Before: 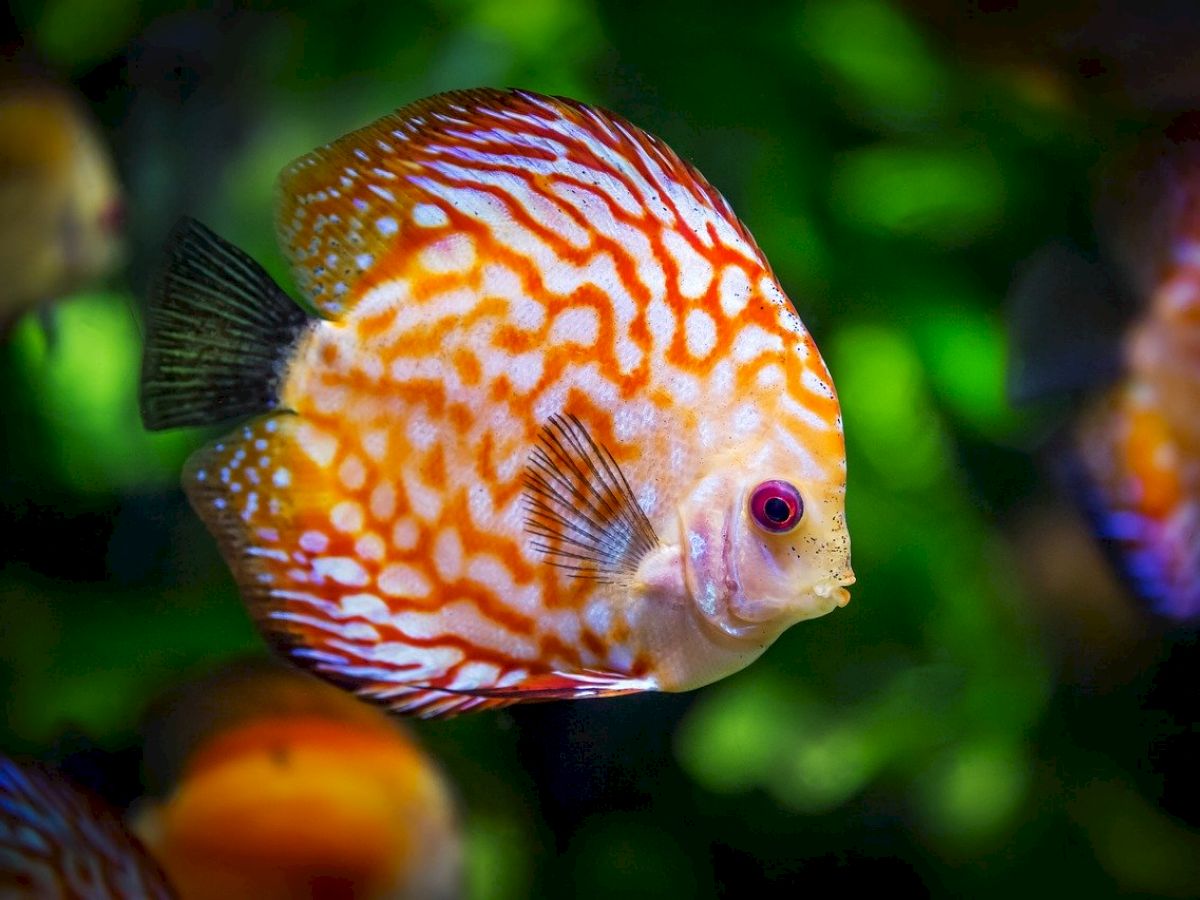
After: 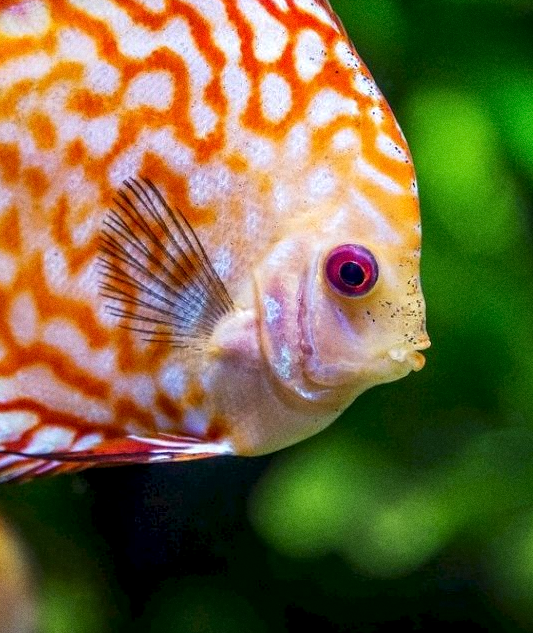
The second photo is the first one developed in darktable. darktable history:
local contrast: highlights 100%, shadows 100%, detail 120%, midtone range 0.2
crop: left 35.432%, top 26.233%, right 20.145%, bottom 3.432%
grain: coarseness 3.21 ISO
